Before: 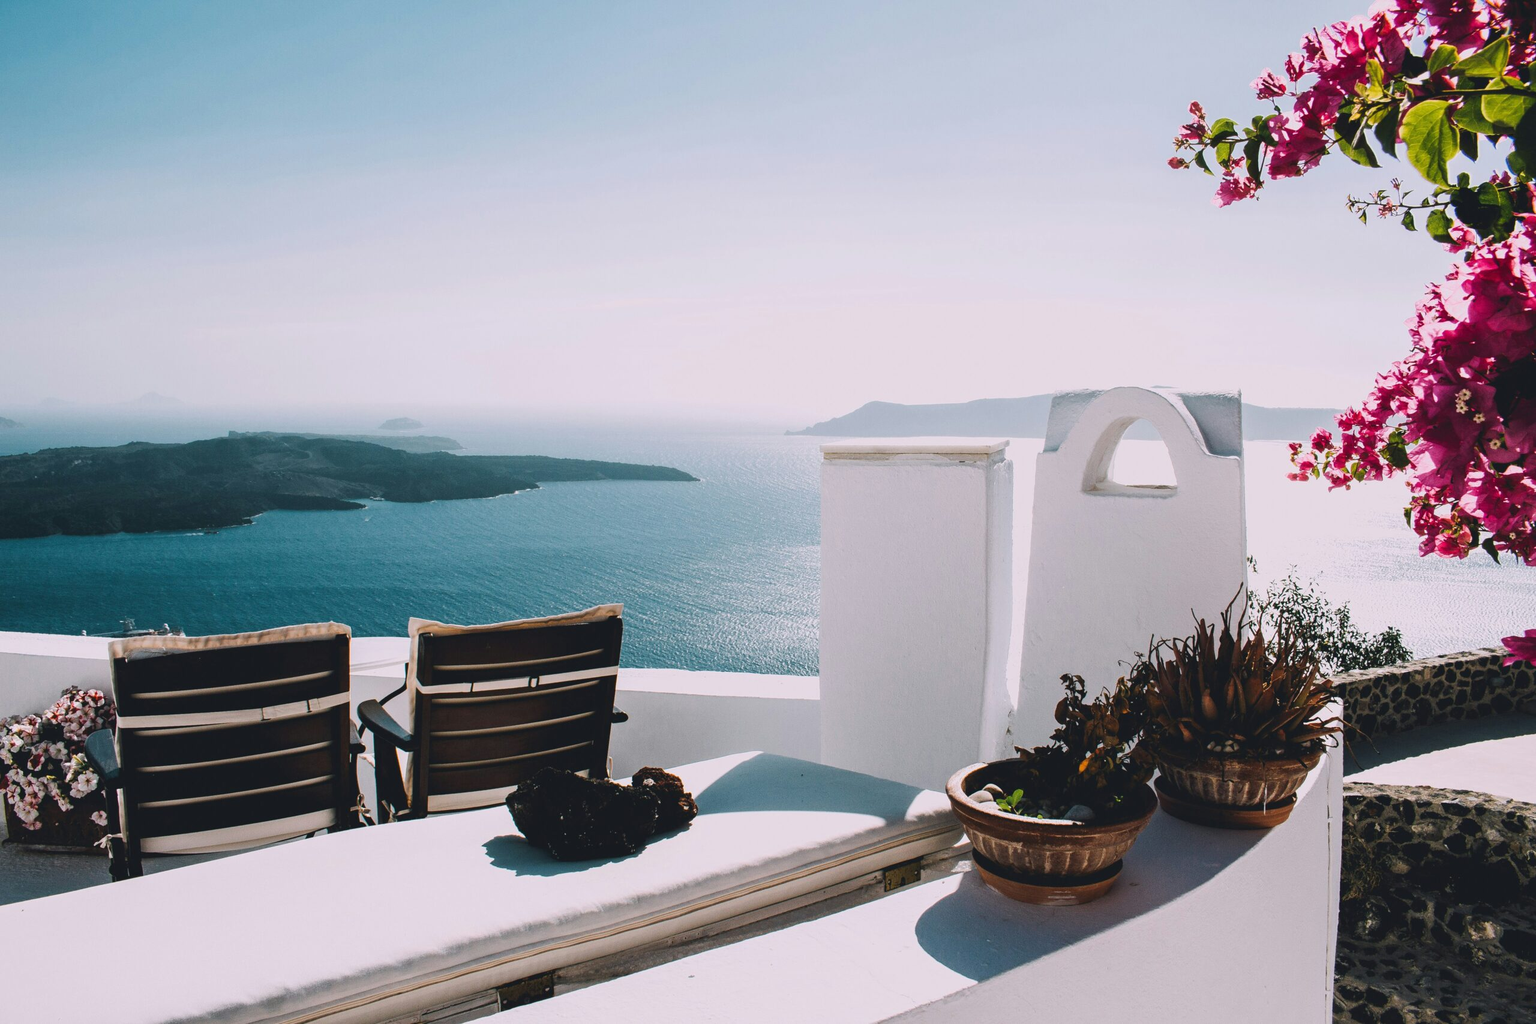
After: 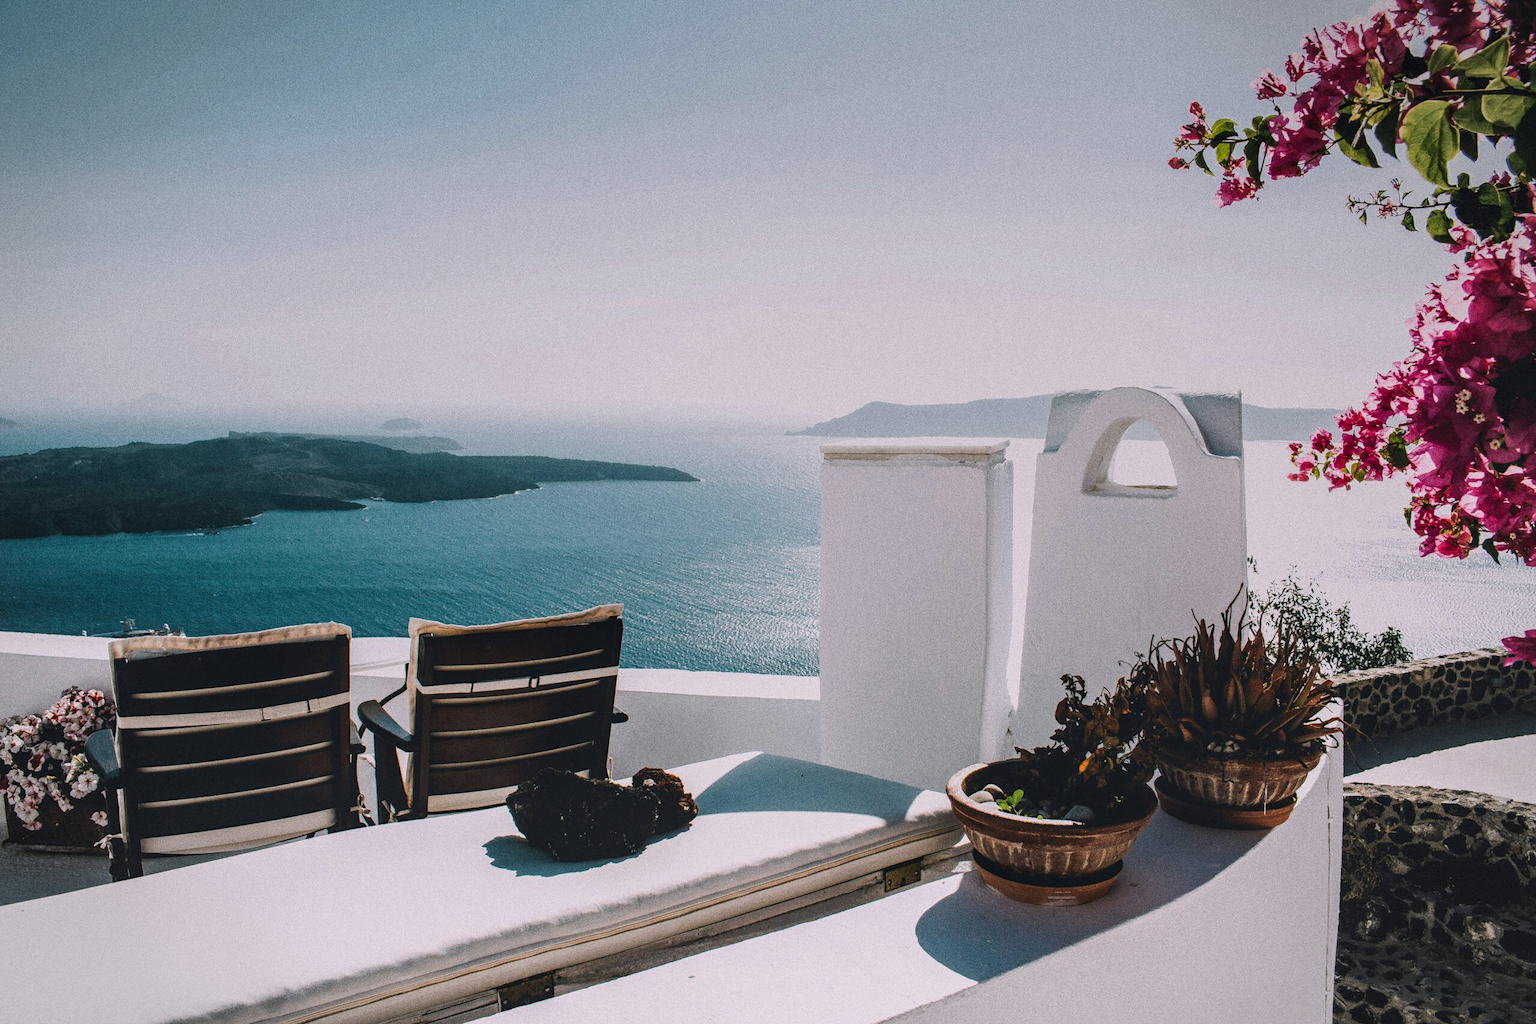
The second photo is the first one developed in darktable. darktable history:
vignetting: fall-off start 91%, fall-off radius 39.39%, brightness -0.182, saturation -0.3, width/height ratio 1.219, shape 1.3, dithering 8-bit output, unbound false
graduated density: on, module defaults
grain: coarseness 0.09 ISO, strength 40%
local contrast: on, module defaults
